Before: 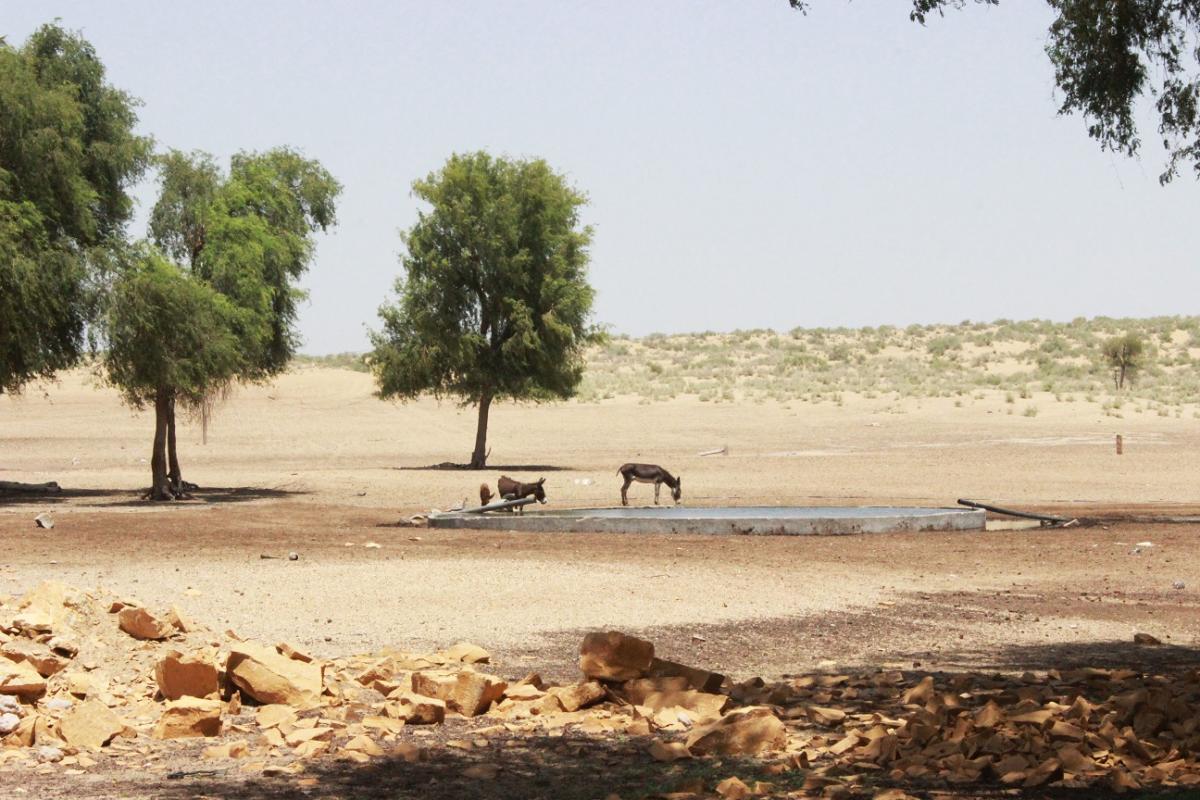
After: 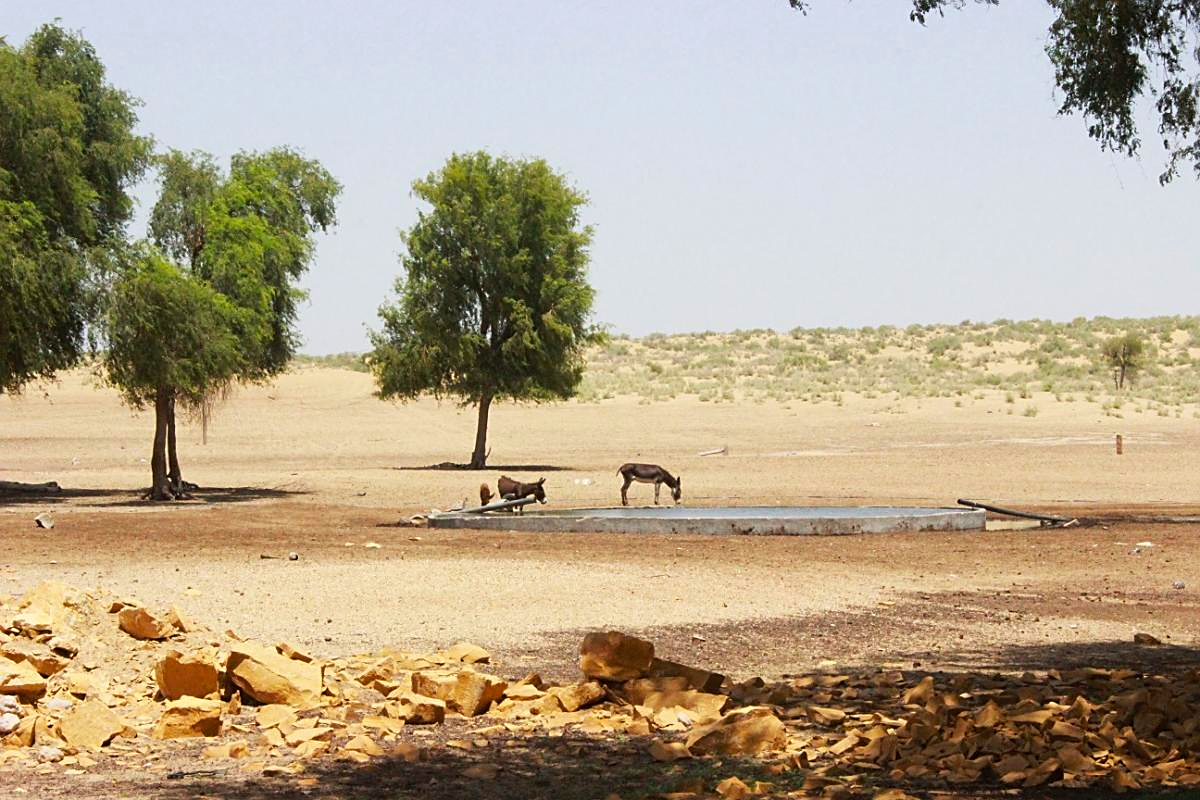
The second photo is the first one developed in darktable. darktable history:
color balance rgb: perceptual saturation grading › global saturation 20%, global vibrance 20%
sharpen: on, module defaults
